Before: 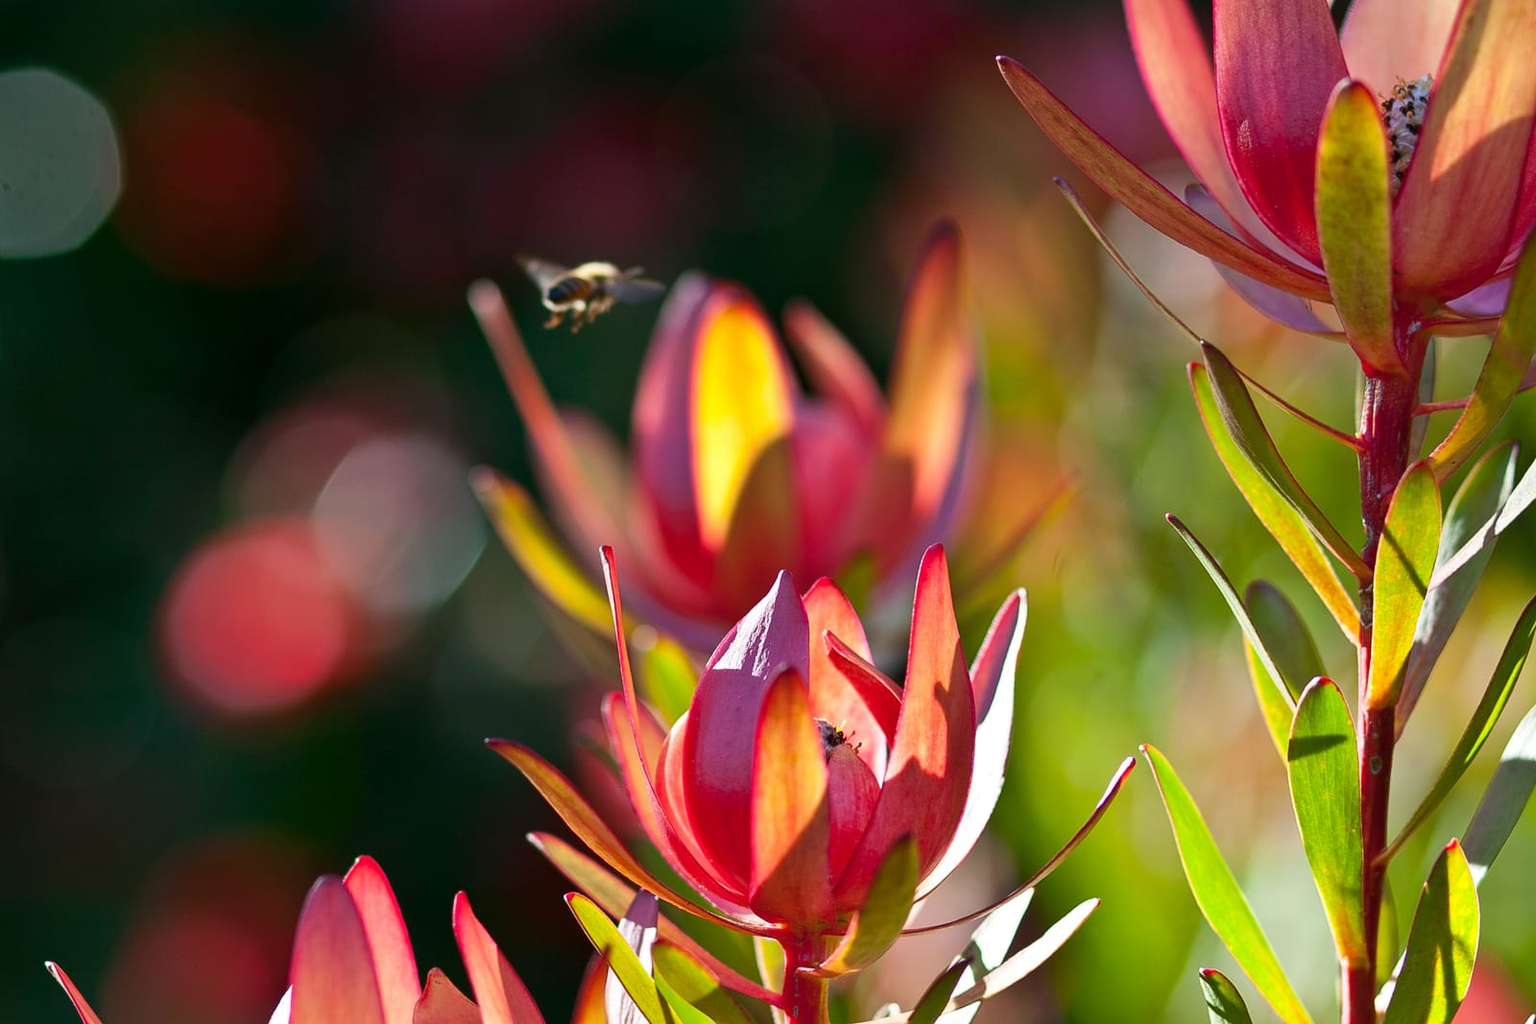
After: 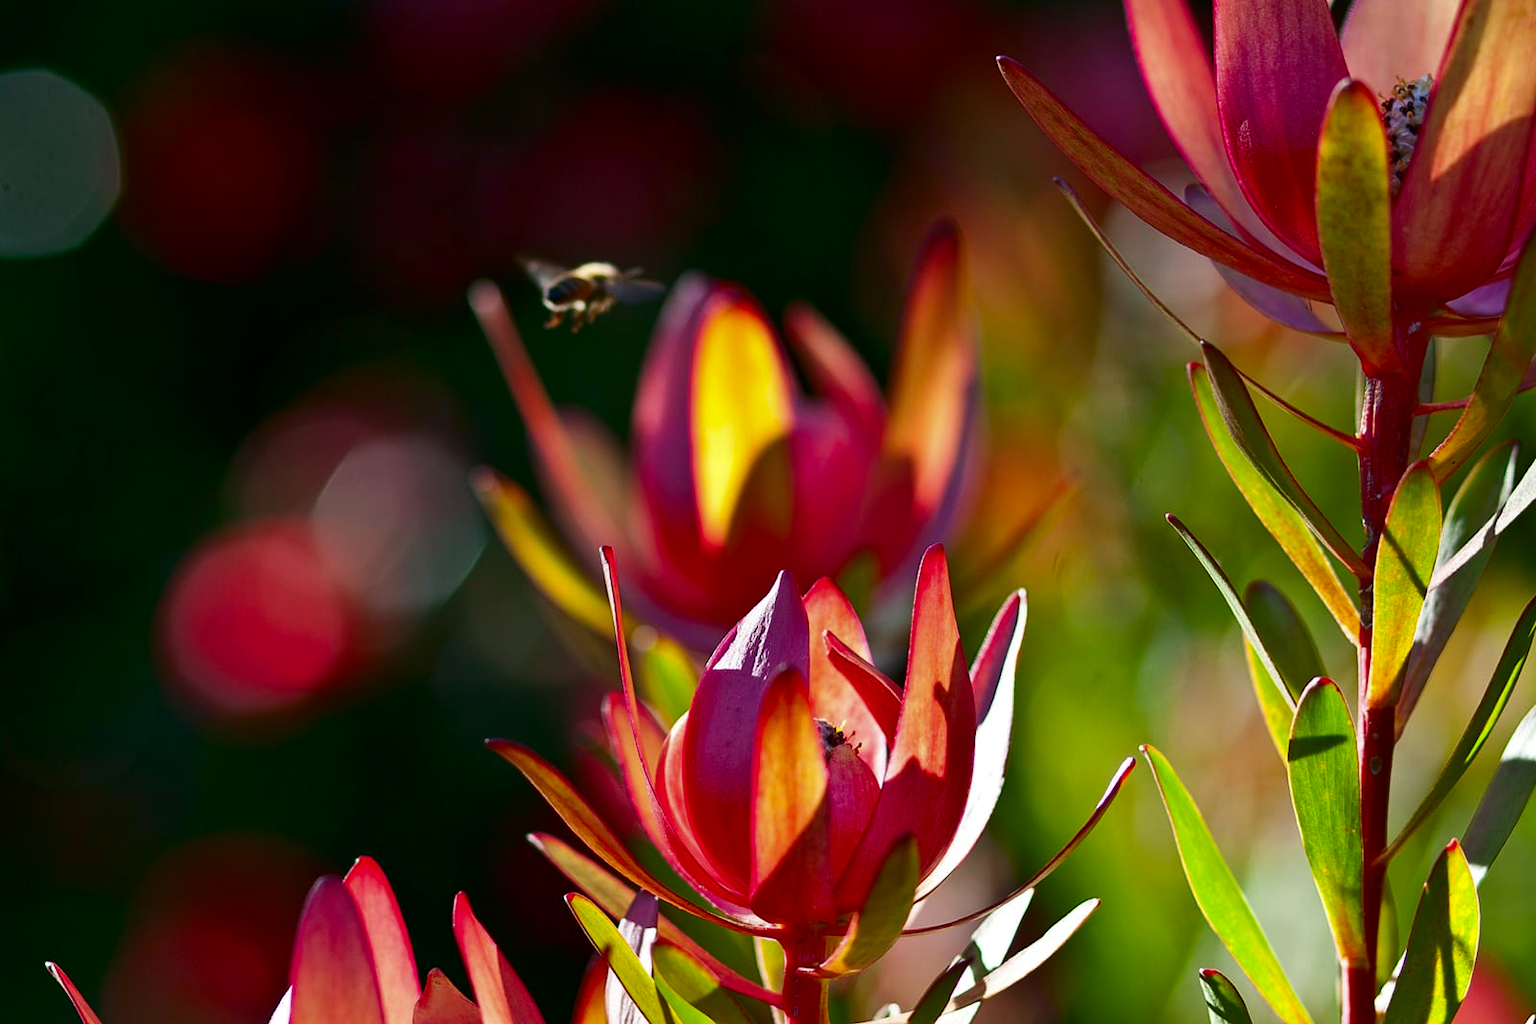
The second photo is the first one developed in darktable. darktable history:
contrast brightness saturation: brightness -0.2, saturation 0.08
